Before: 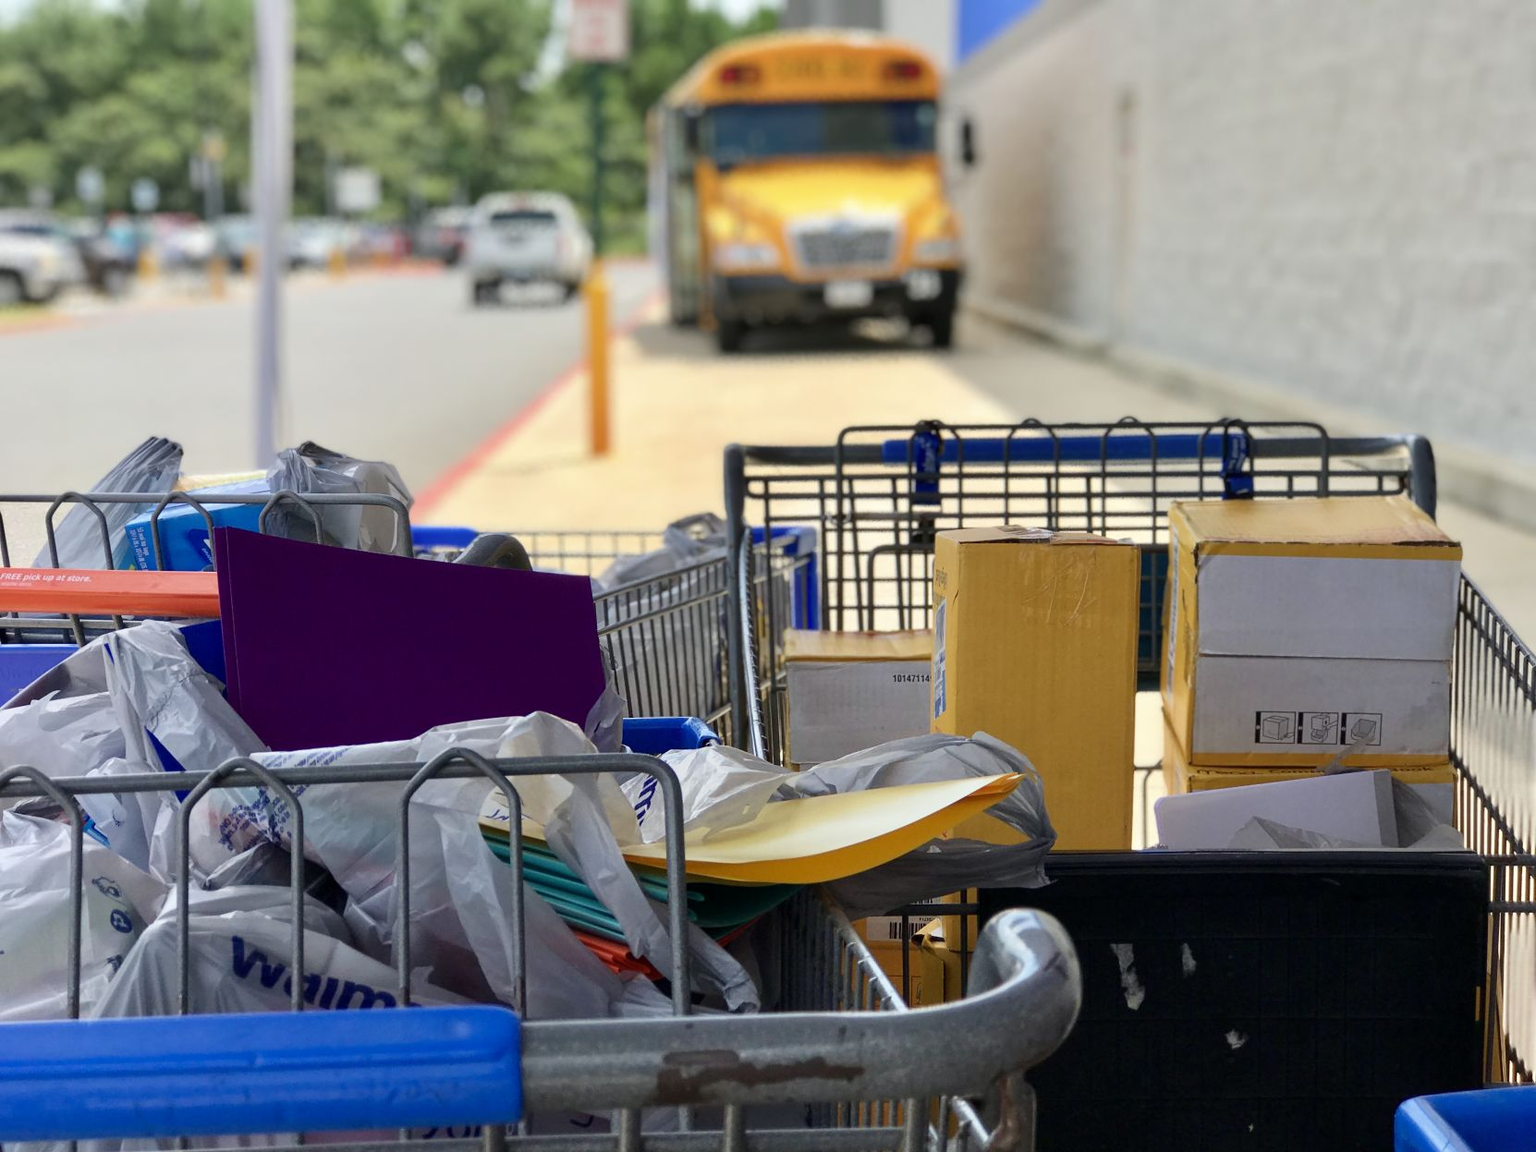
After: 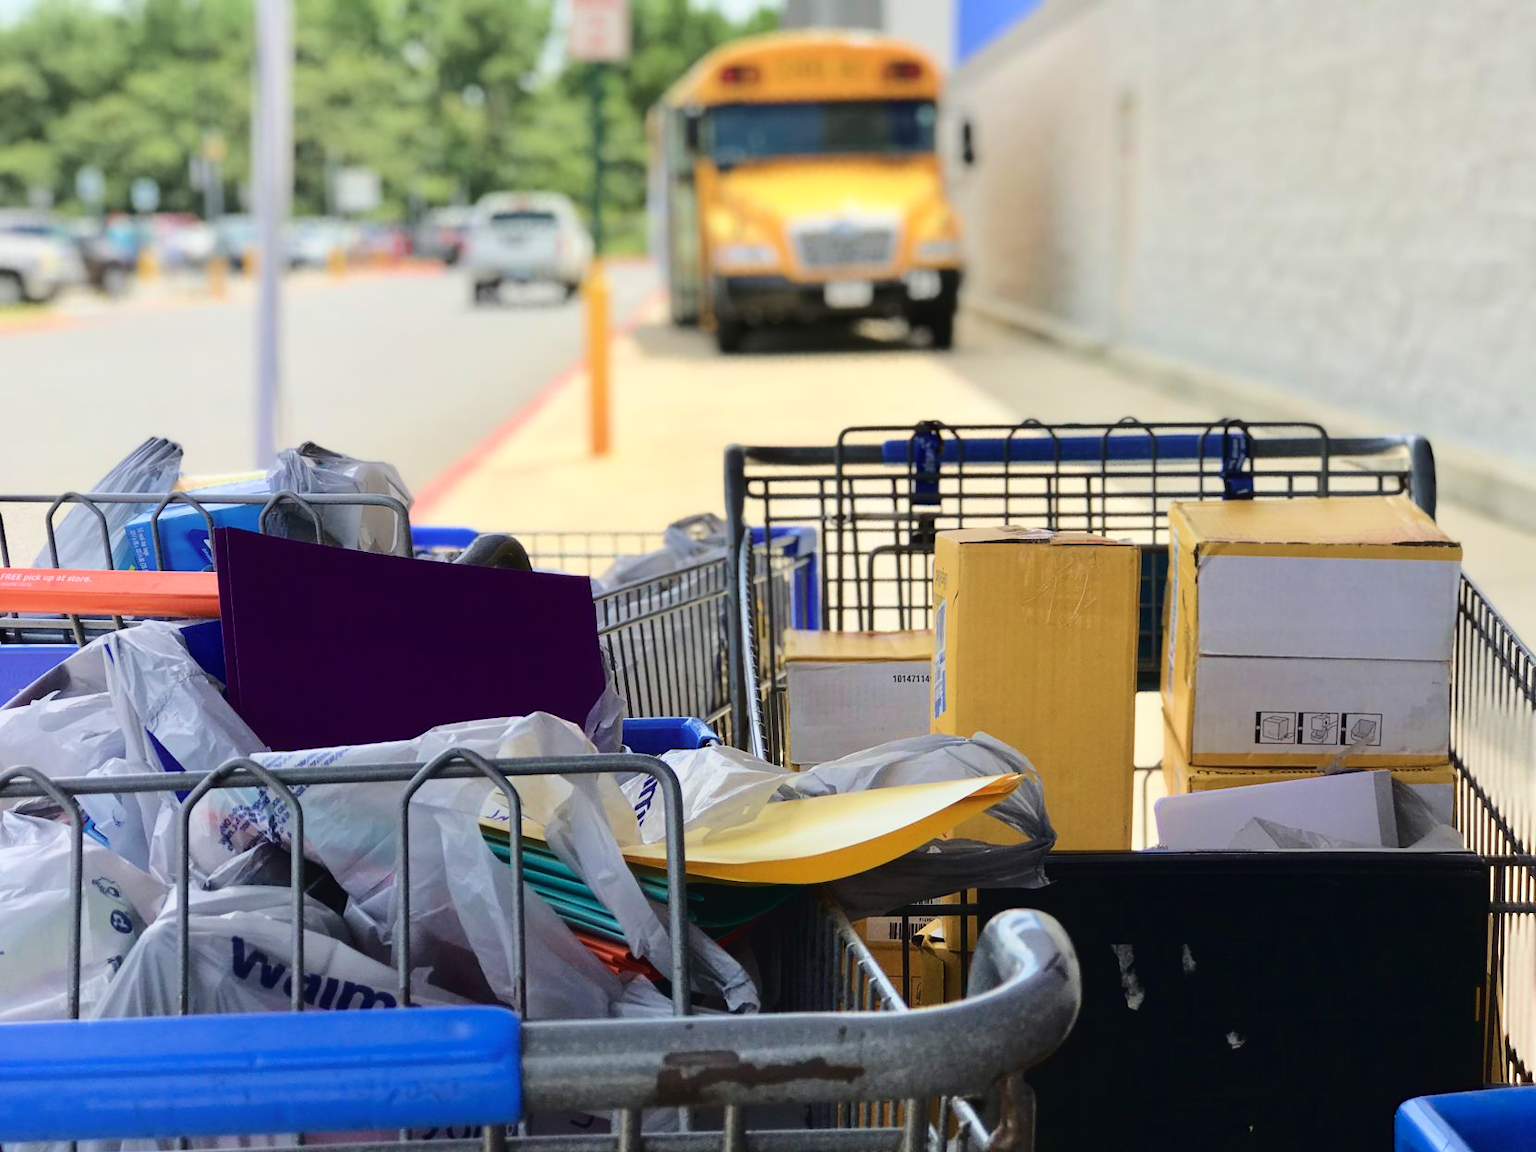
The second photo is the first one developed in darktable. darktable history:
tone curve: curves: ch0 [(0, 0) (0.003, 0.03) (0.011, 0.032) (0.025, 0.035) (0.044, 0.038) (0.069, 0.041) (0.1, 0.058) (0.136, 0.091) (0.177, 0.133) (0.224, 0.181) (0.277, 0.268) (0.335, 0.363) (0.399, 0.461) (0.468, 0.554) (0.543, 0.633) (0.623, 0.709) (0.709, 0.784) (0.801, 0.869) (0.898, 0.938) (1, 1)]
contrast equalizer: octaves 7, y [[0.6 ×6], [0.55 ×6], [0 ×6], [0 ×6], [0 ×6]], mix -0.302
velvia: on, module defaults
tone equalizer: mask exposure compensation -0.504 EV
